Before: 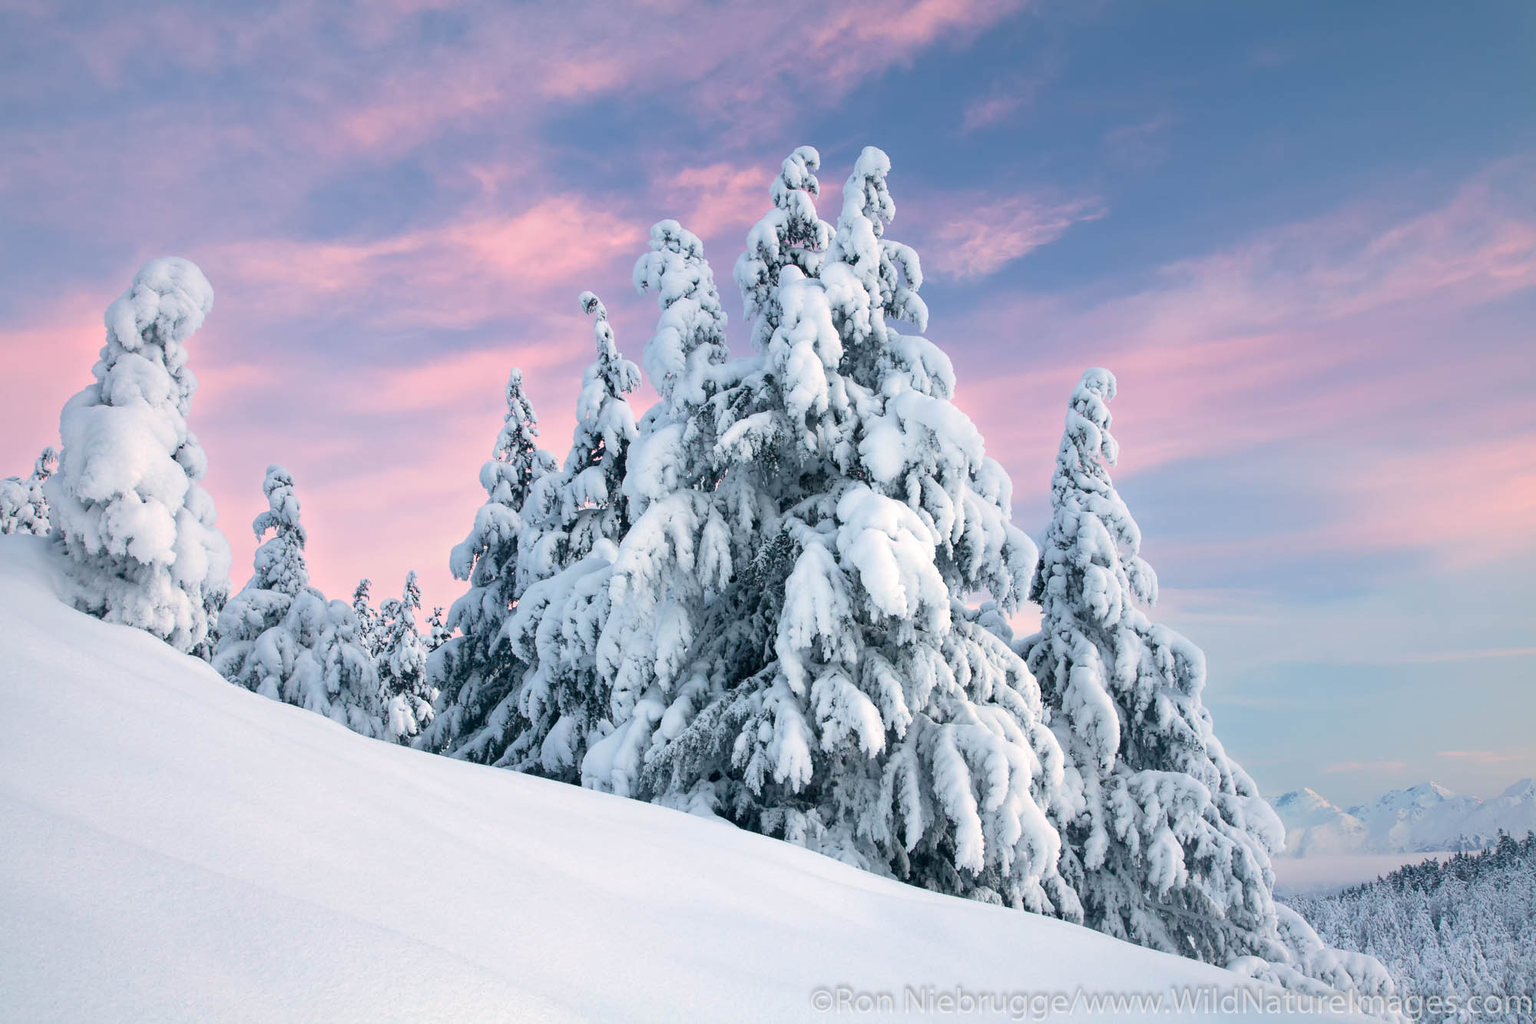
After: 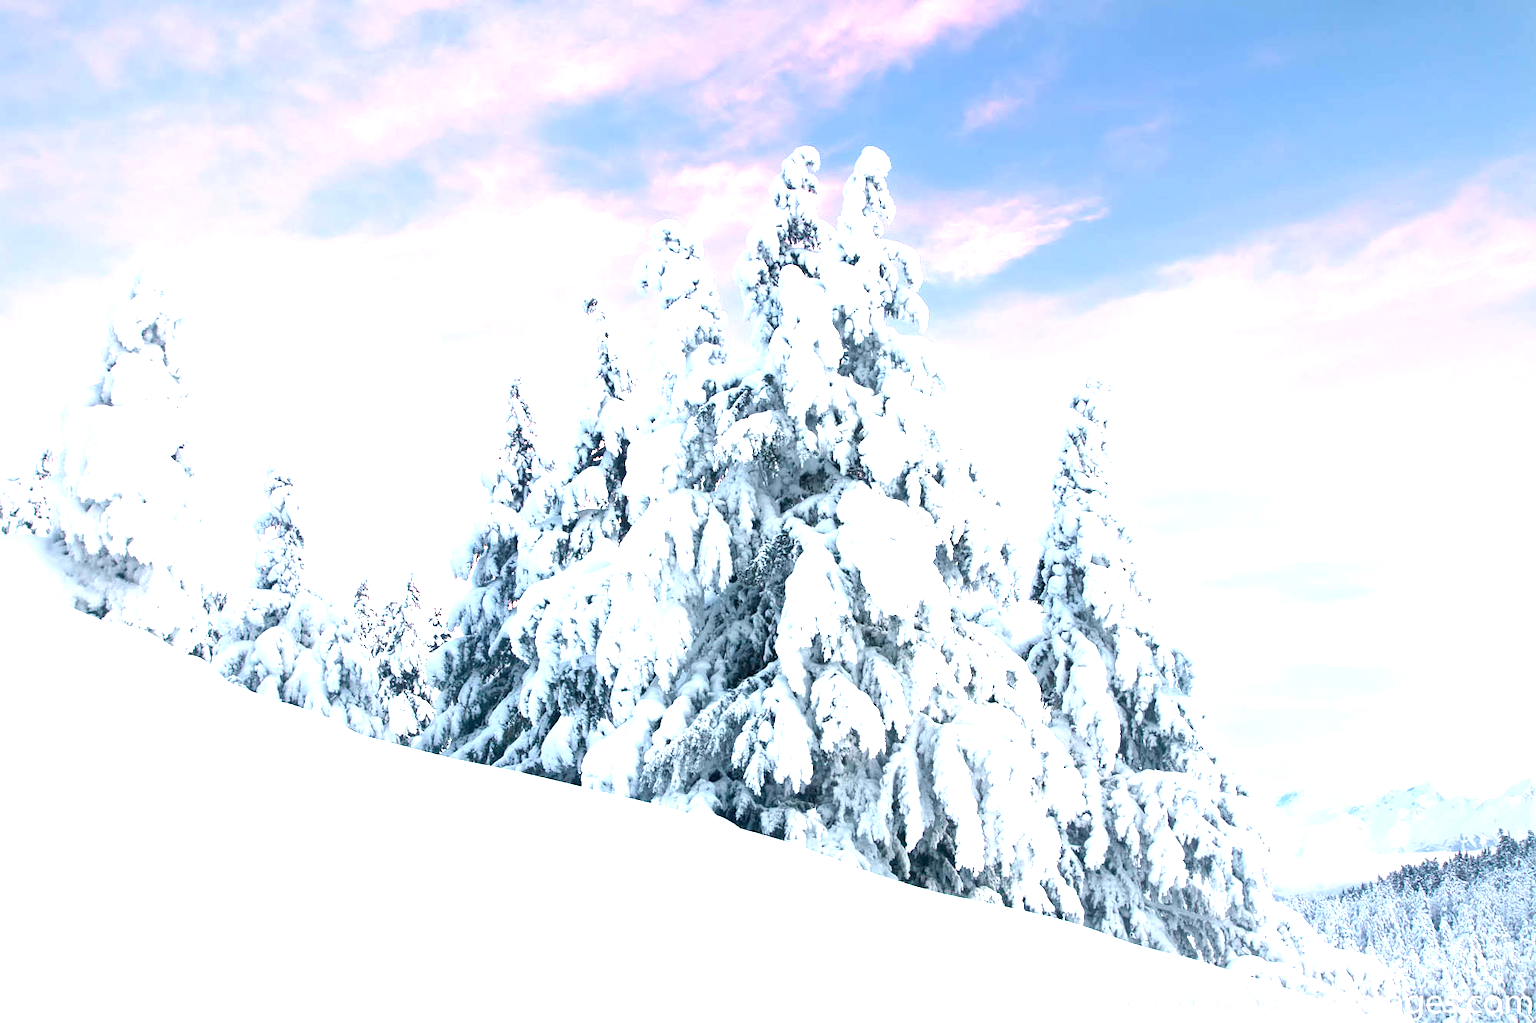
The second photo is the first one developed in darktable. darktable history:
exposure: black level correction 0, exposure 1.446 EV, compensate highlight preservation false
